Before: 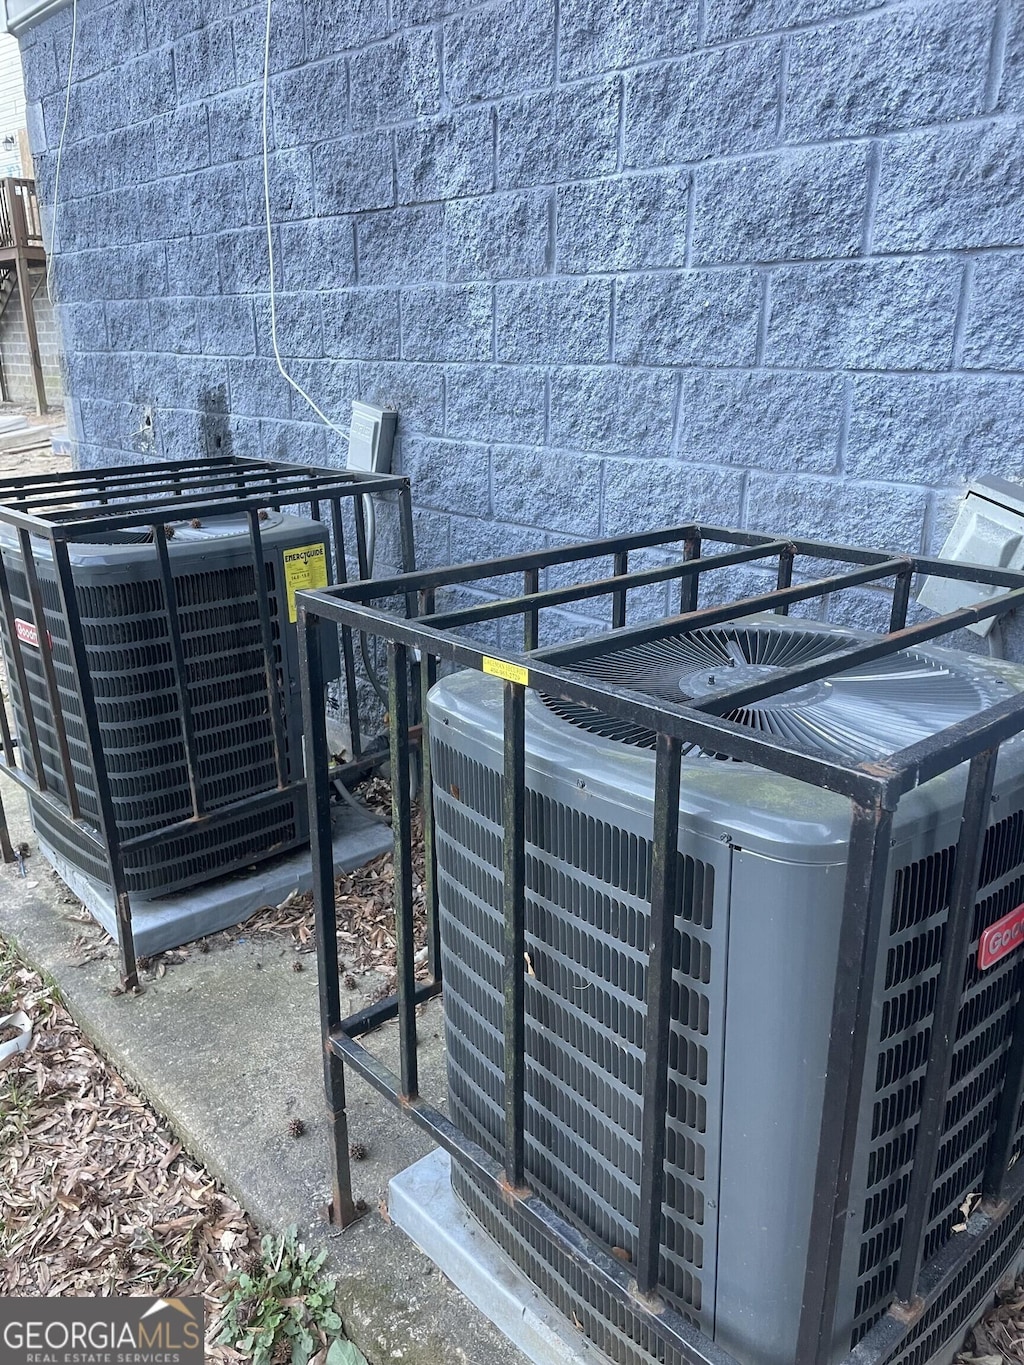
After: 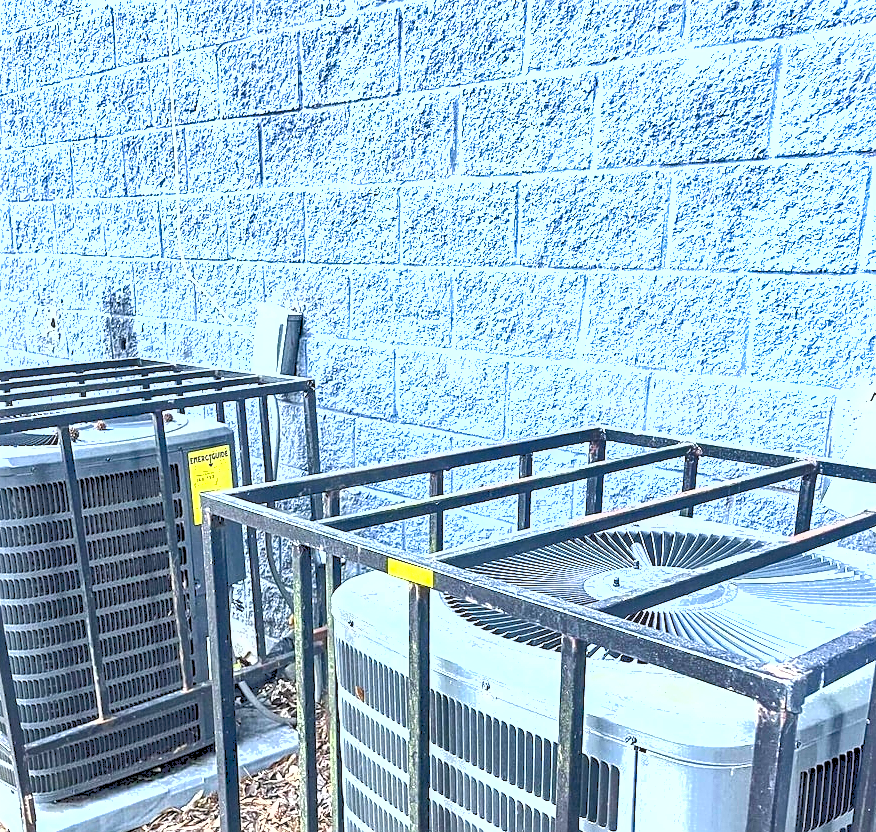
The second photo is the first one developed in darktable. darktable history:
sharpen: on, module defaults
exposure: exposure 2.032 EV, compensate exposure bias true, compensate highlight preservation false
shadows and highlights: shadows 33.22, highlights -46.6, compress 49.71%, soften with gaussian
levels: white 90.72%, levels [0, 0.43, 0.859]
tone curve: curves: ch0 [(0, 0) (0.003, 0.149) (0.011, 0.152) (0.025, 0.154) (0.044, 0.164) (0.069, 0.179) (0.1, 0.194) (0.136, 0.211) (0.177, 0.232) (0.224, 0.258) (0.277, 0.289) (0.335, 0.326) (0.399, 0.371) (0.468, 0.438) (0.543, 0.504) (0.623, 0.569) (0.709, 0.642) (0.801, 0.716) (0.898, 0.775) (1, 1)], color space Lab, independent channels, preserve colors none
haze removal: compatibility mode true, adaptive false
crop and rotate: left 9.296%, top 7.195%, right 5.069%, bottom 31.82%
local contrast: on, module defaults
